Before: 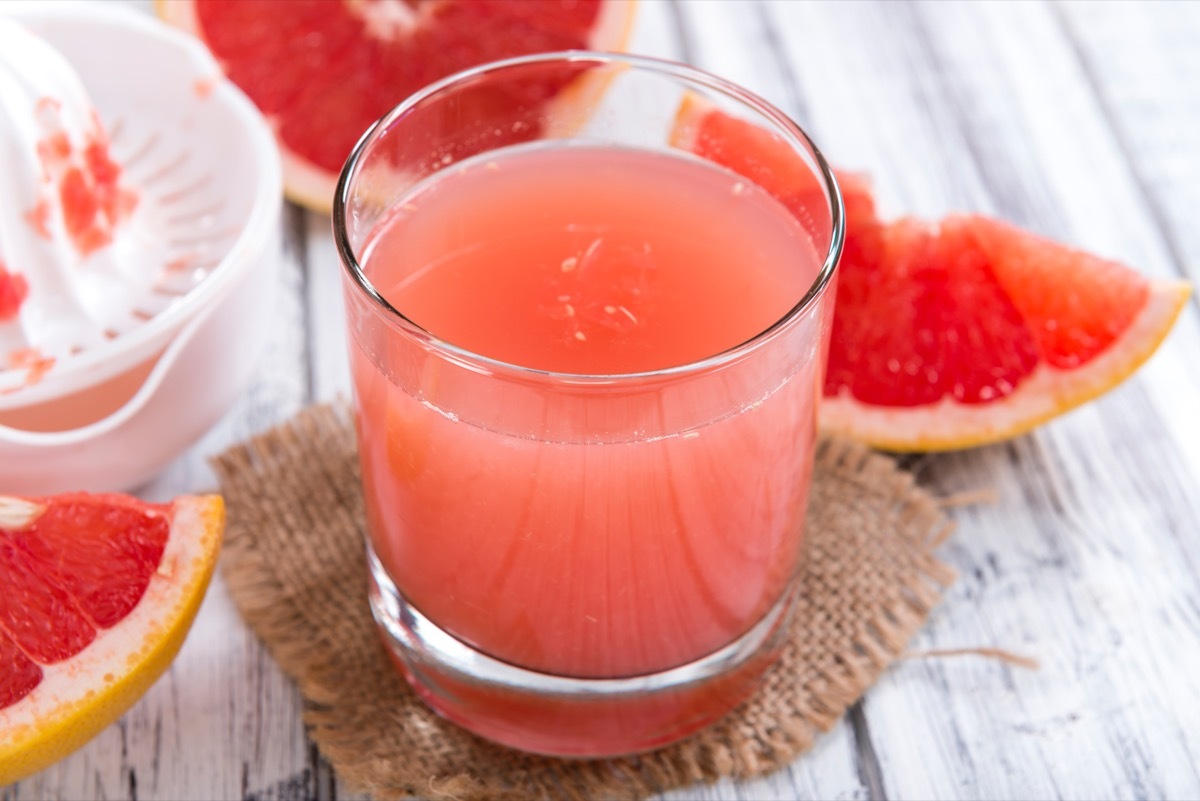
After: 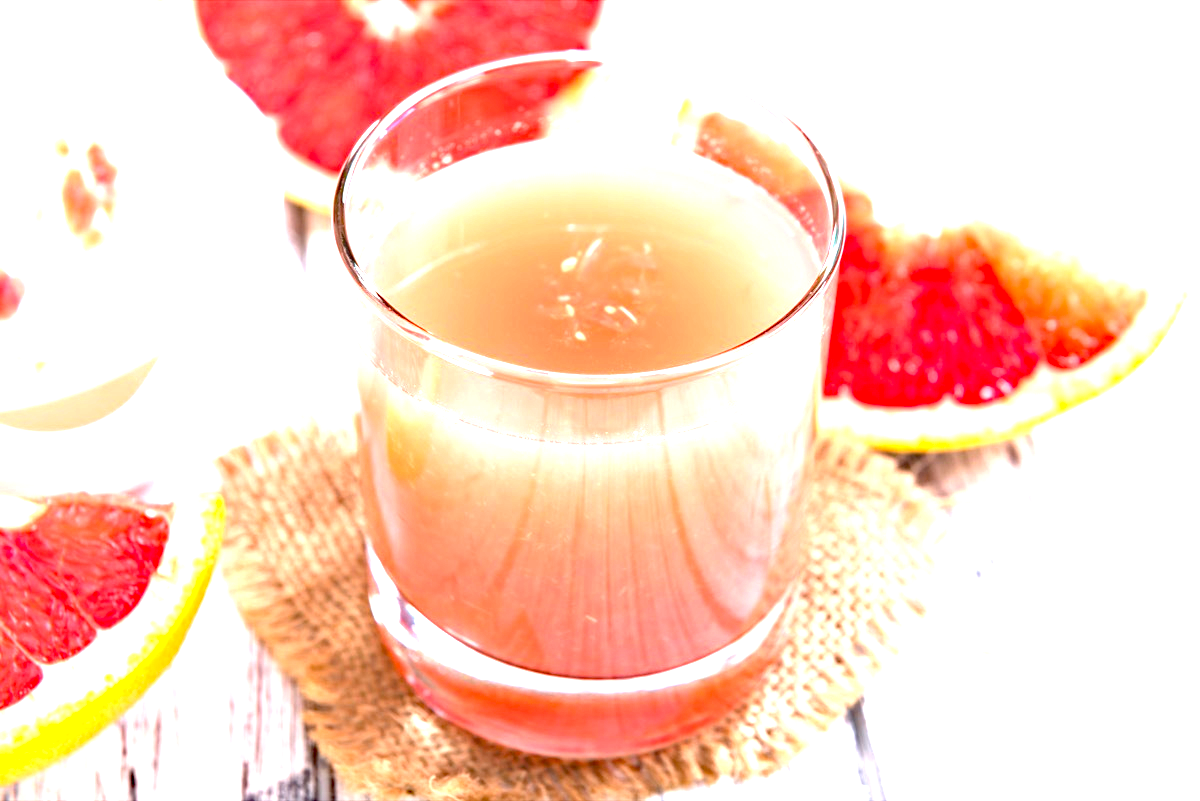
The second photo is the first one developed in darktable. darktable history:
exposure: exposure 2.214 EV, compensate exposure bias true, compensate highlight preservation false
haze removal: strength 0.285, distance 0.255, compatibility mode true, adaptive false
